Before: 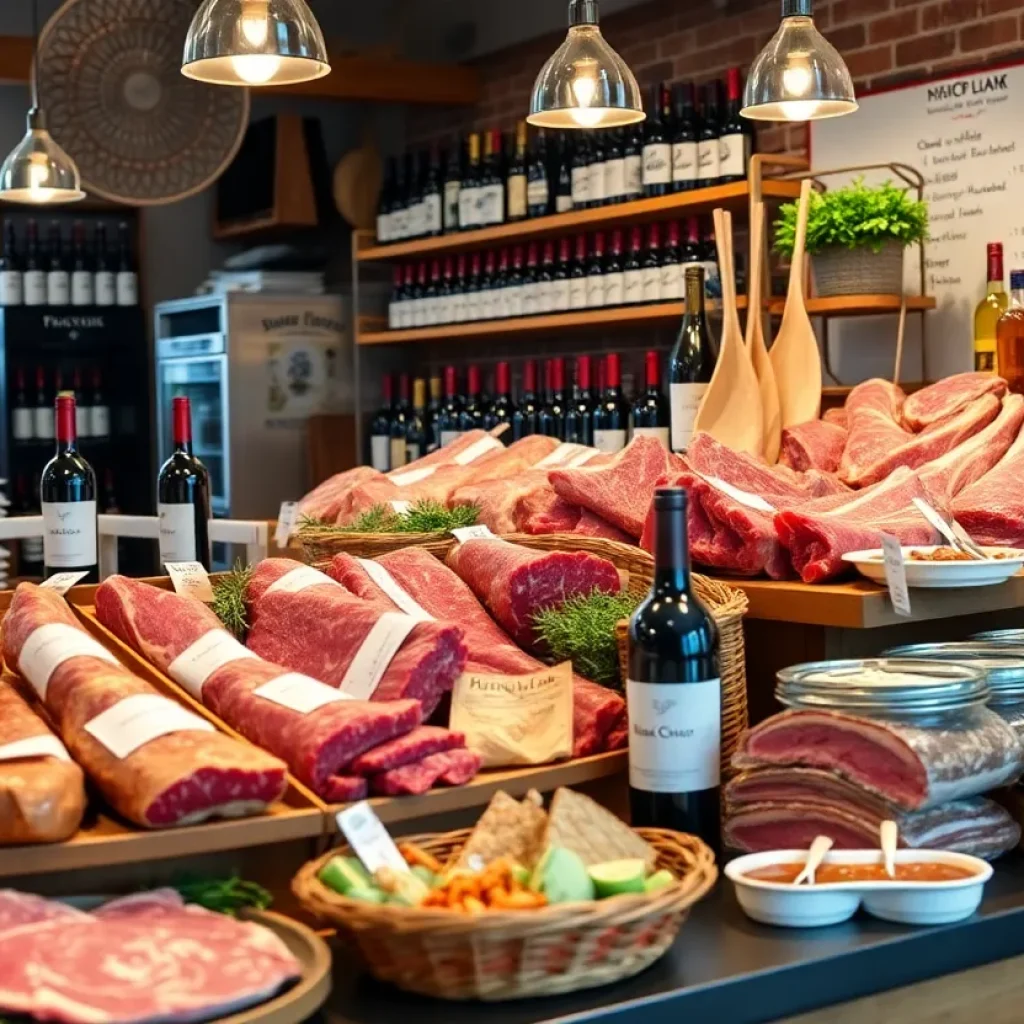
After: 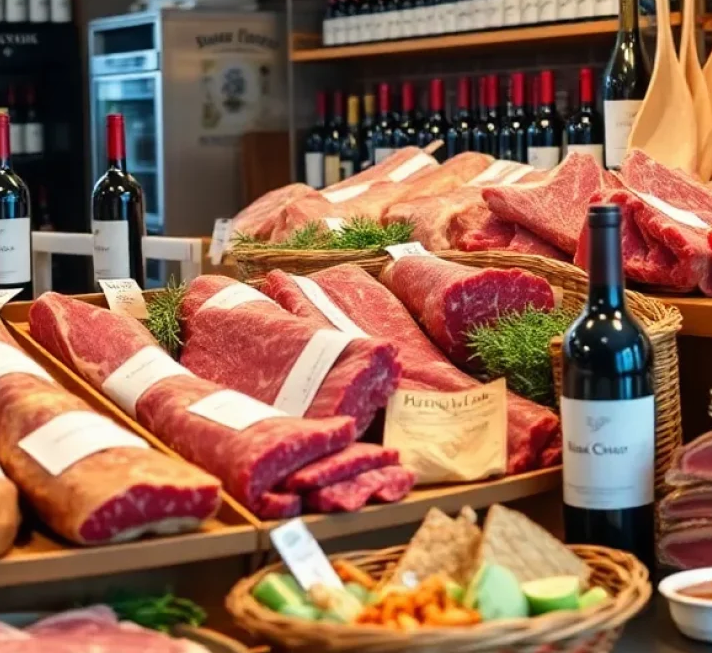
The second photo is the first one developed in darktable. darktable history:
crop: left 6.536%, top 27.727%, right 23.87%, bottom 8.445%
local contrast: mode bilateral grid, contrast 99, coarseness 100, detail 92%, midtone range 0.2
